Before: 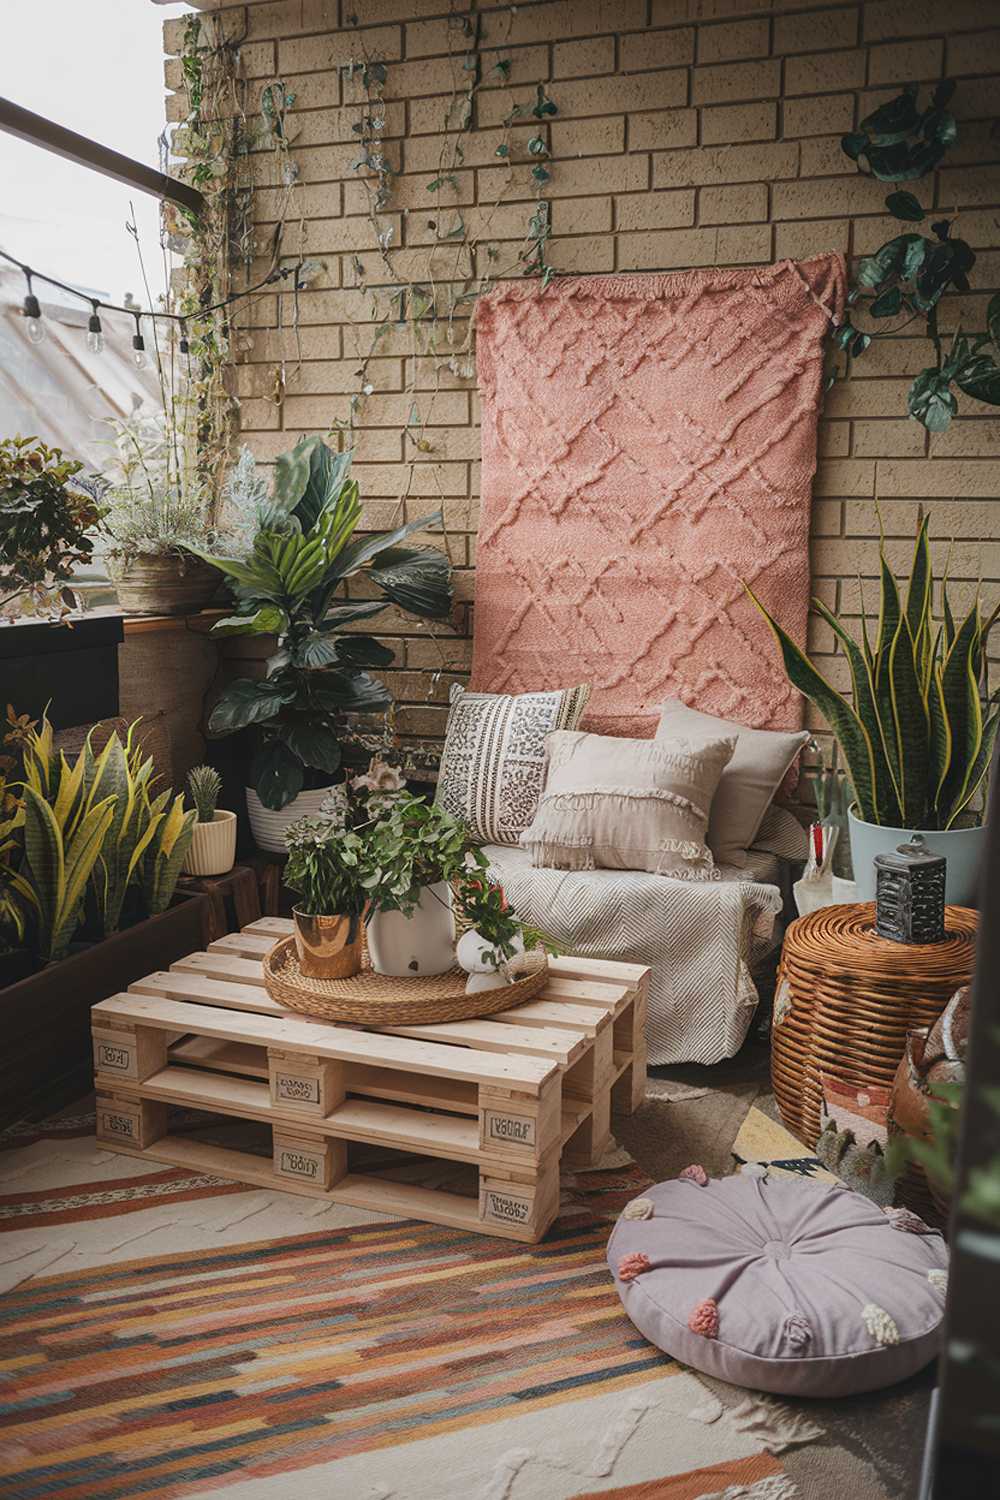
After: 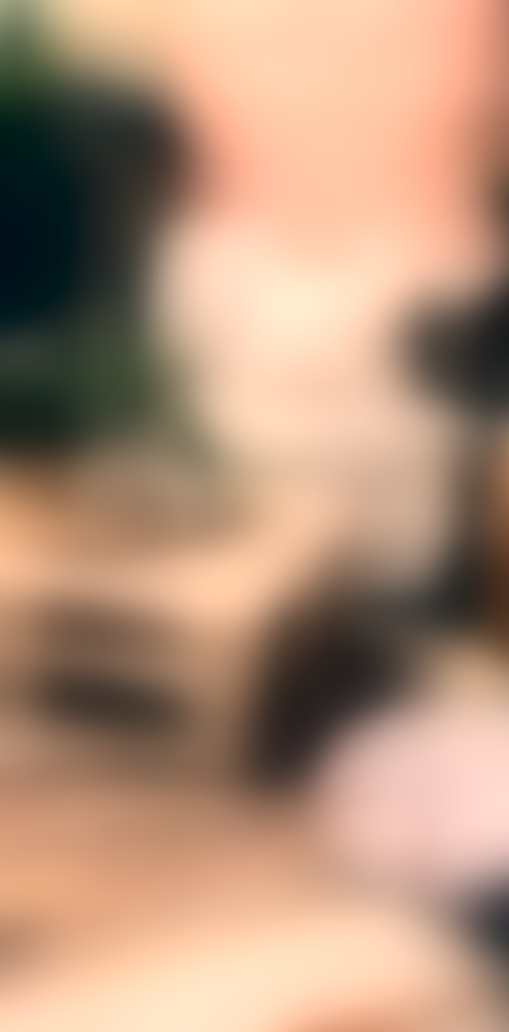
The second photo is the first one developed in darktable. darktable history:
exposure: black level correction 0, exposure 1 EV, compensate exposure bias true, compensate highlight preservation false
crop and rotate: left 29.237%, top 31.152%, right 19.807%
color correction: highlights a* 10.32, highlights b* 14.66, shadows a* -9.59, shadows b* -15.02
lowpass: radius 31.92, contrast 1.72, brightness -0.98, saturation 0.94
